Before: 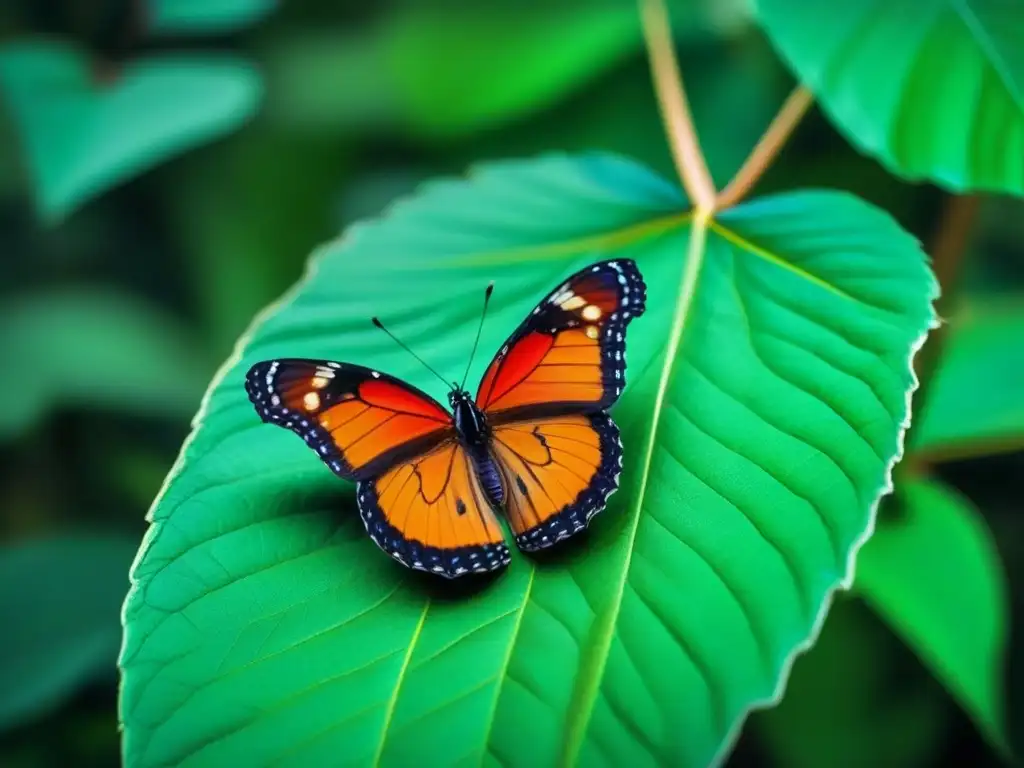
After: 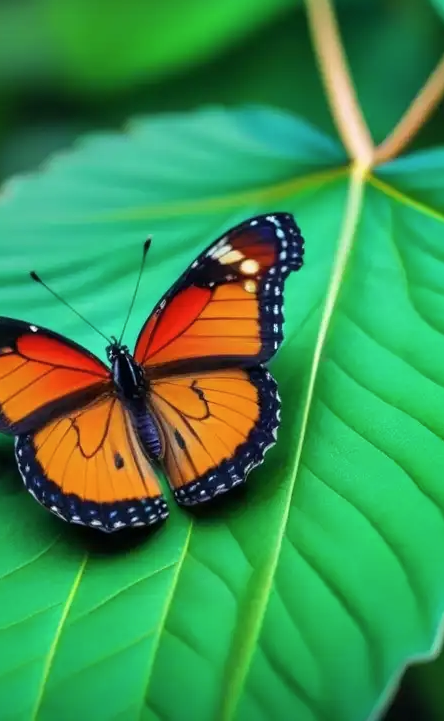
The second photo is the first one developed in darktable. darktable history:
contrast brightness saturation: saturation -0.05
crop: left 33.452%, top 6.025%, right 23.155%
local contrast: mode bilateral grid, contrast 15, coarseness 36, detail 105%, midtone range 0.2
